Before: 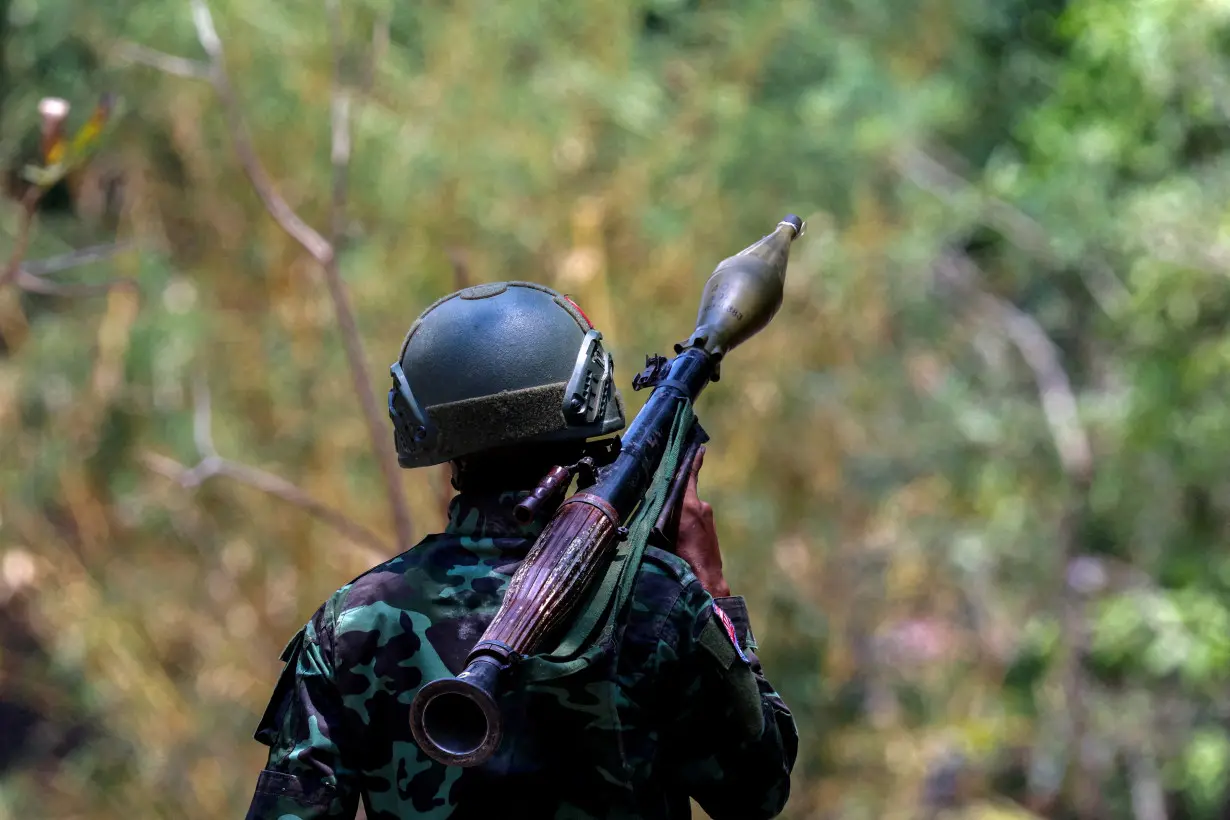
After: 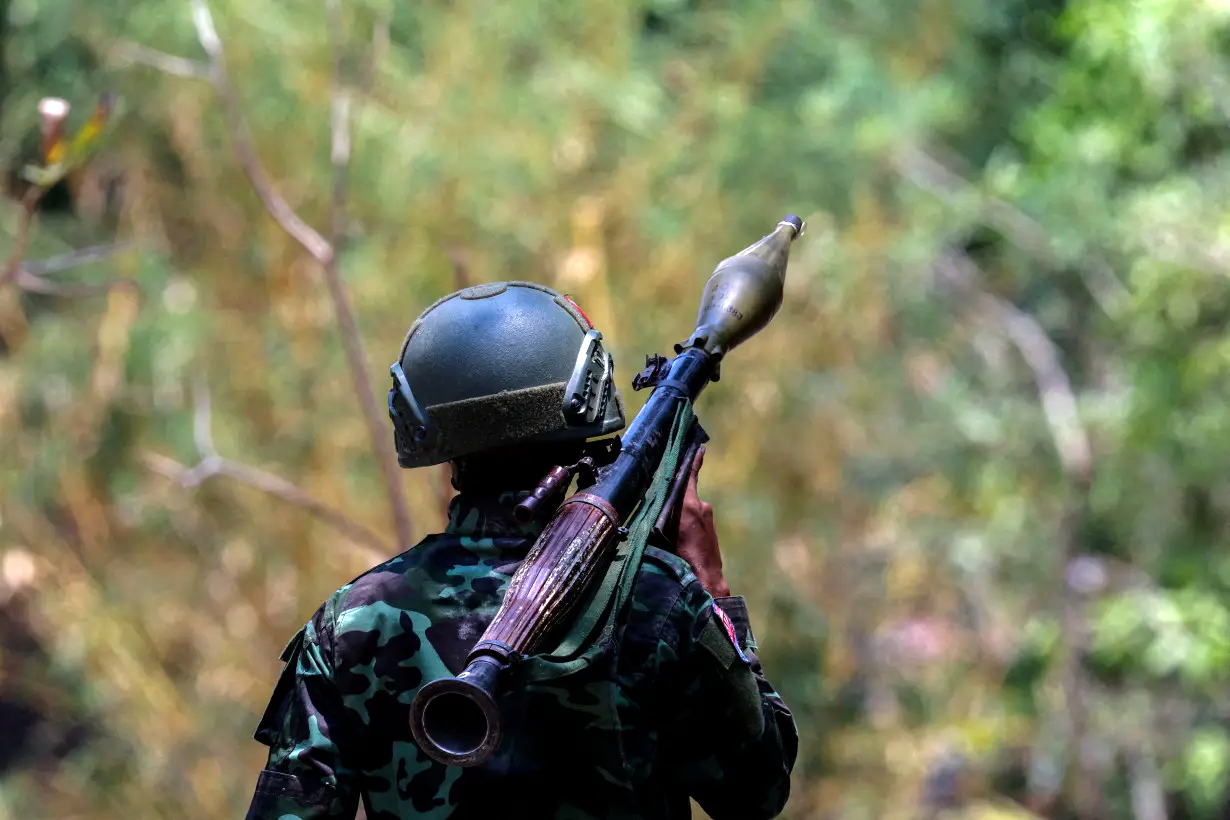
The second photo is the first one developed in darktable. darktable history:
tone equalizer: -8 EV -0.413 EV, -7 EV -0.424 EV, -6 EV -0.353 EV, -5 EV -0.257 EV, -3 EV 0.241 EV, -2 EV 0.352 EV, -1 EV 0.379 EV, +0 EV 0.441 EV
